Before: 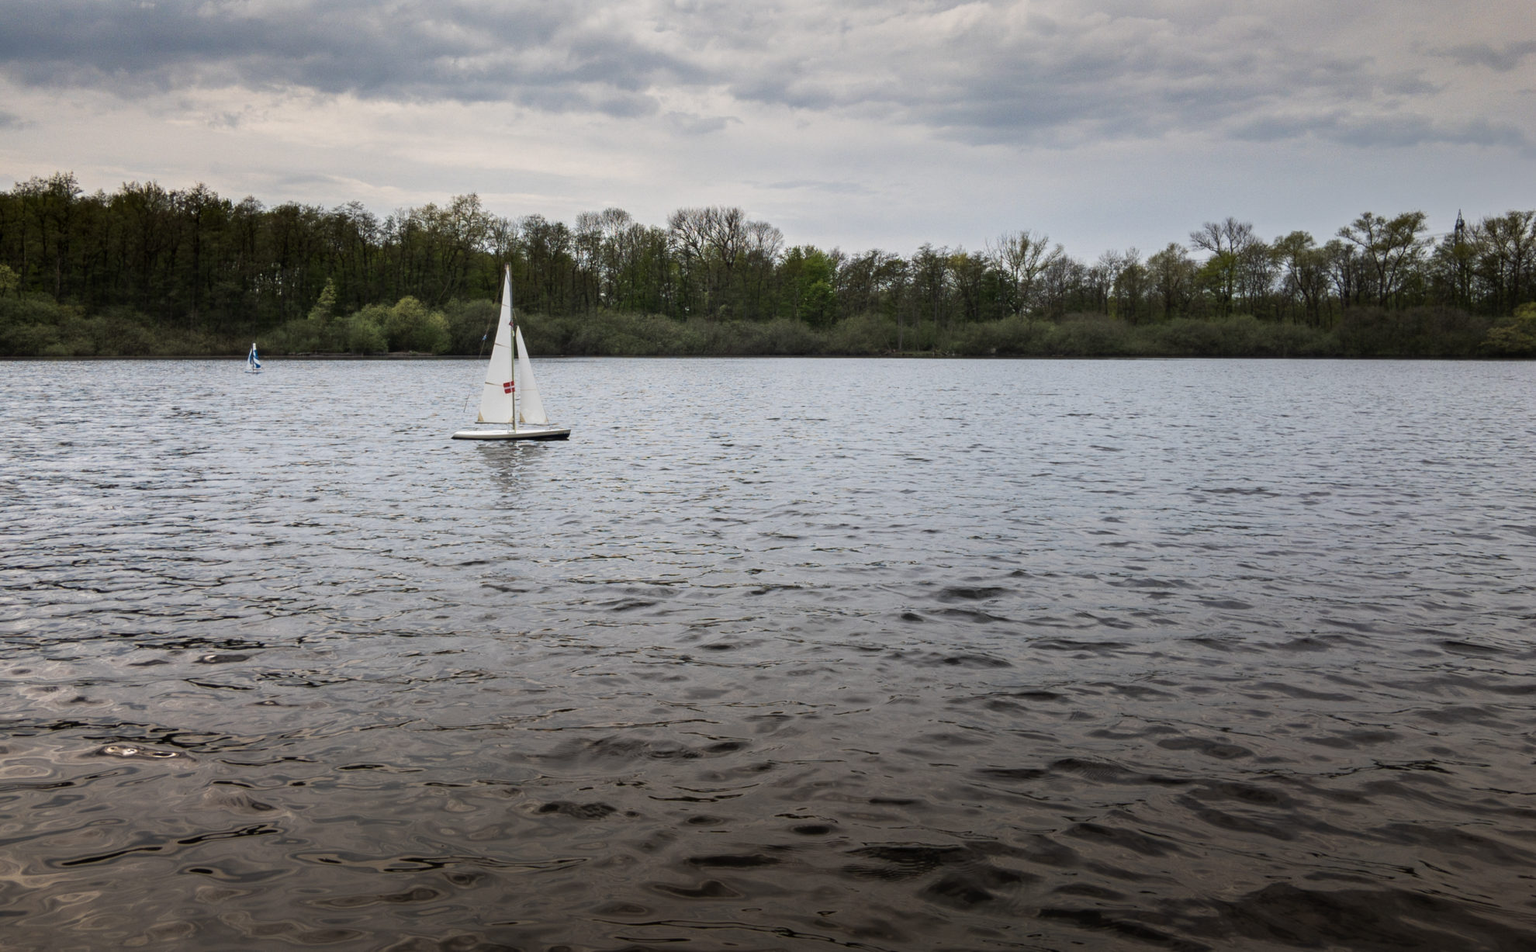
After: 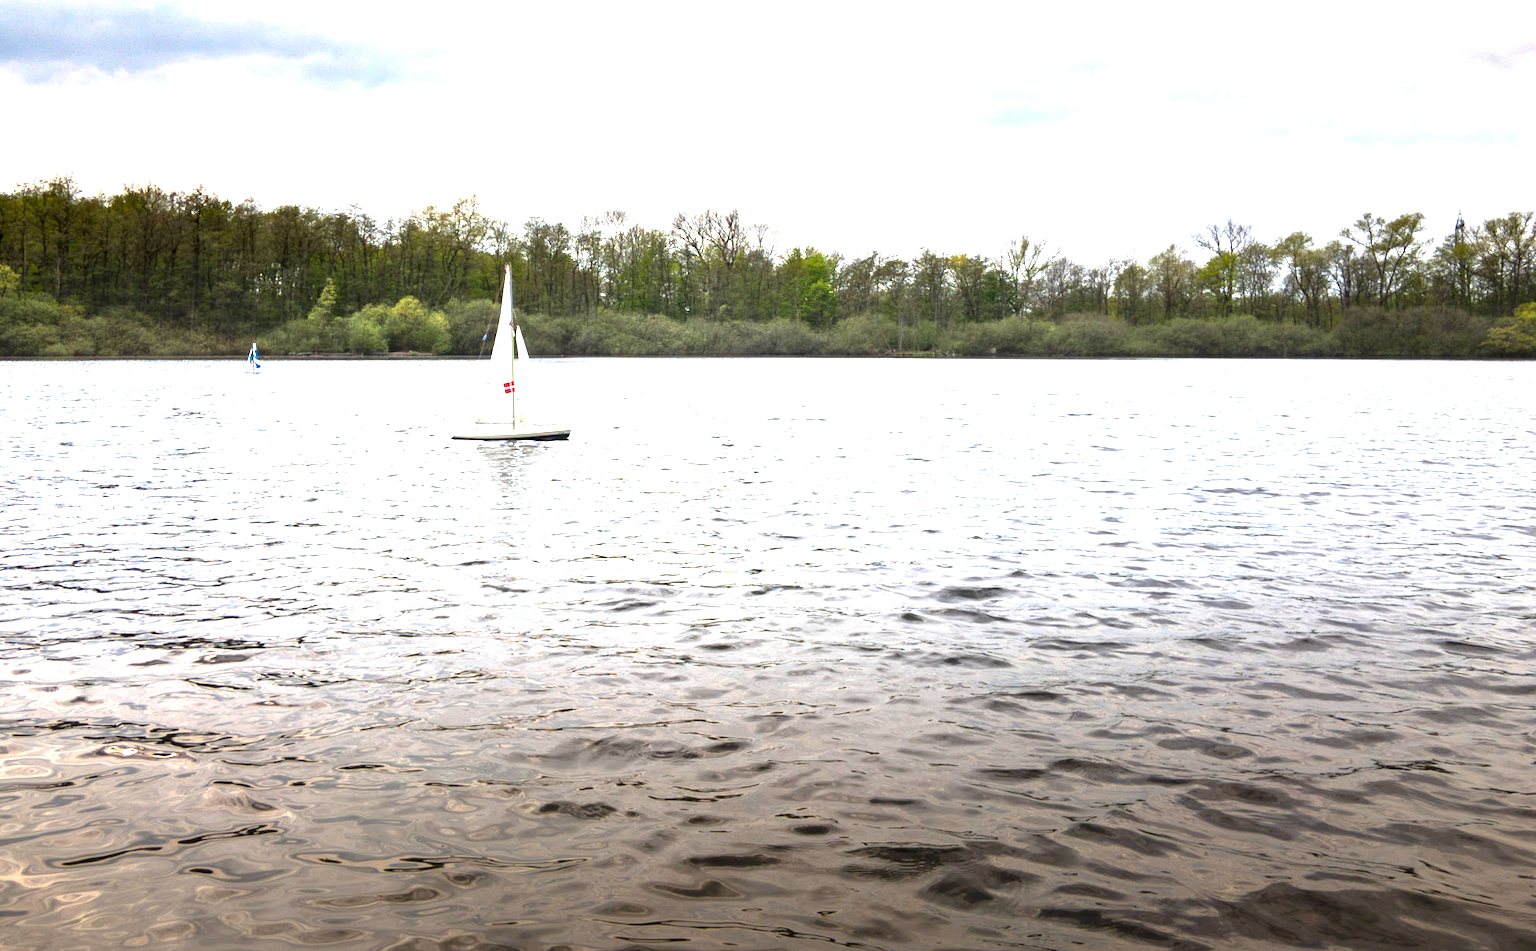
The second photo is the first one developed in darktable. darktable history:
color balance rgb: perceptual saturation grading › global saturation 25.524%, perceptual brilliance grading › global brilliance 2.723%, perceptual brilliance grading › highlights -2.885%, perceptual brilliance grading › shadows 2.789%
exposure: exposure -0.109 EV, compensate exposure bias true, compensate highlight preservation false
